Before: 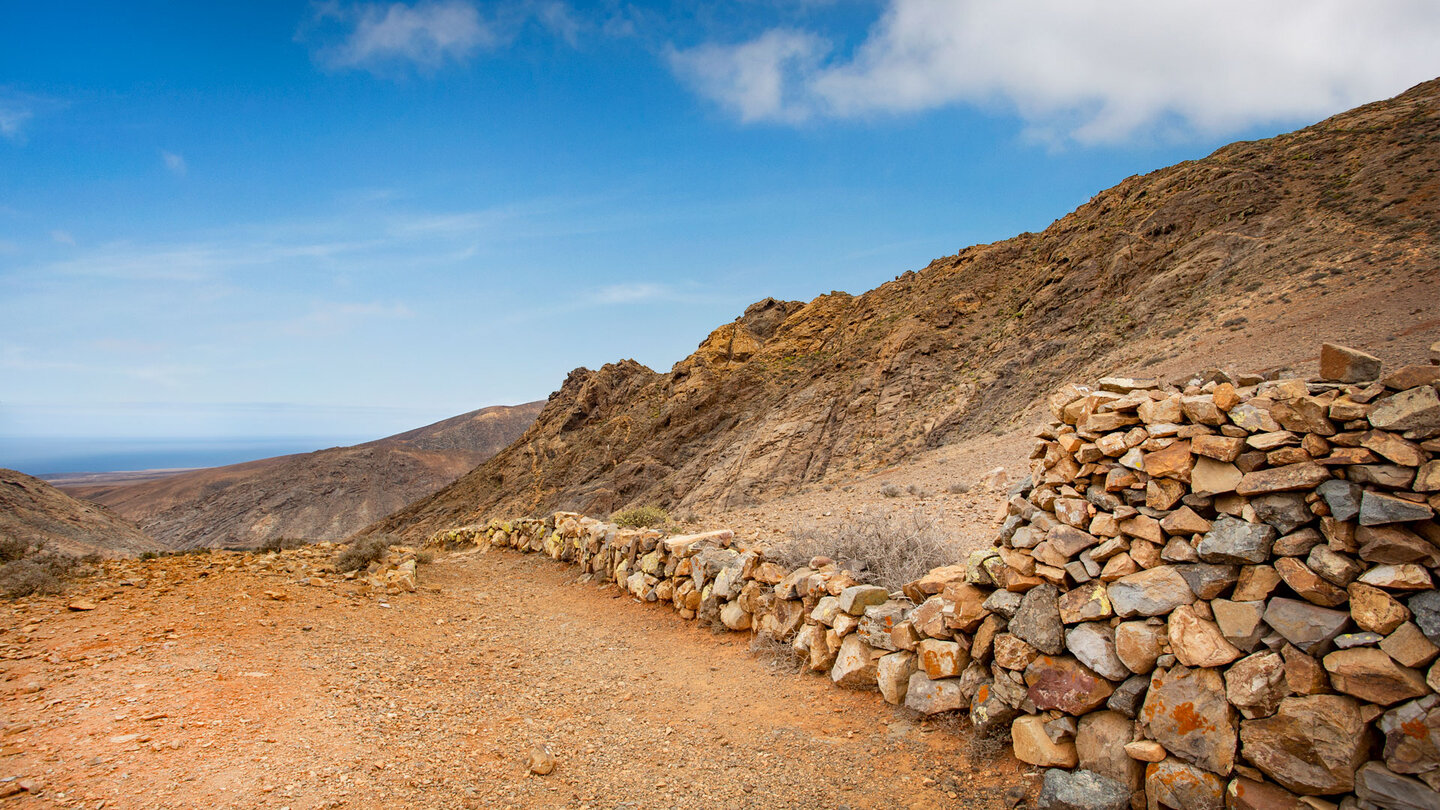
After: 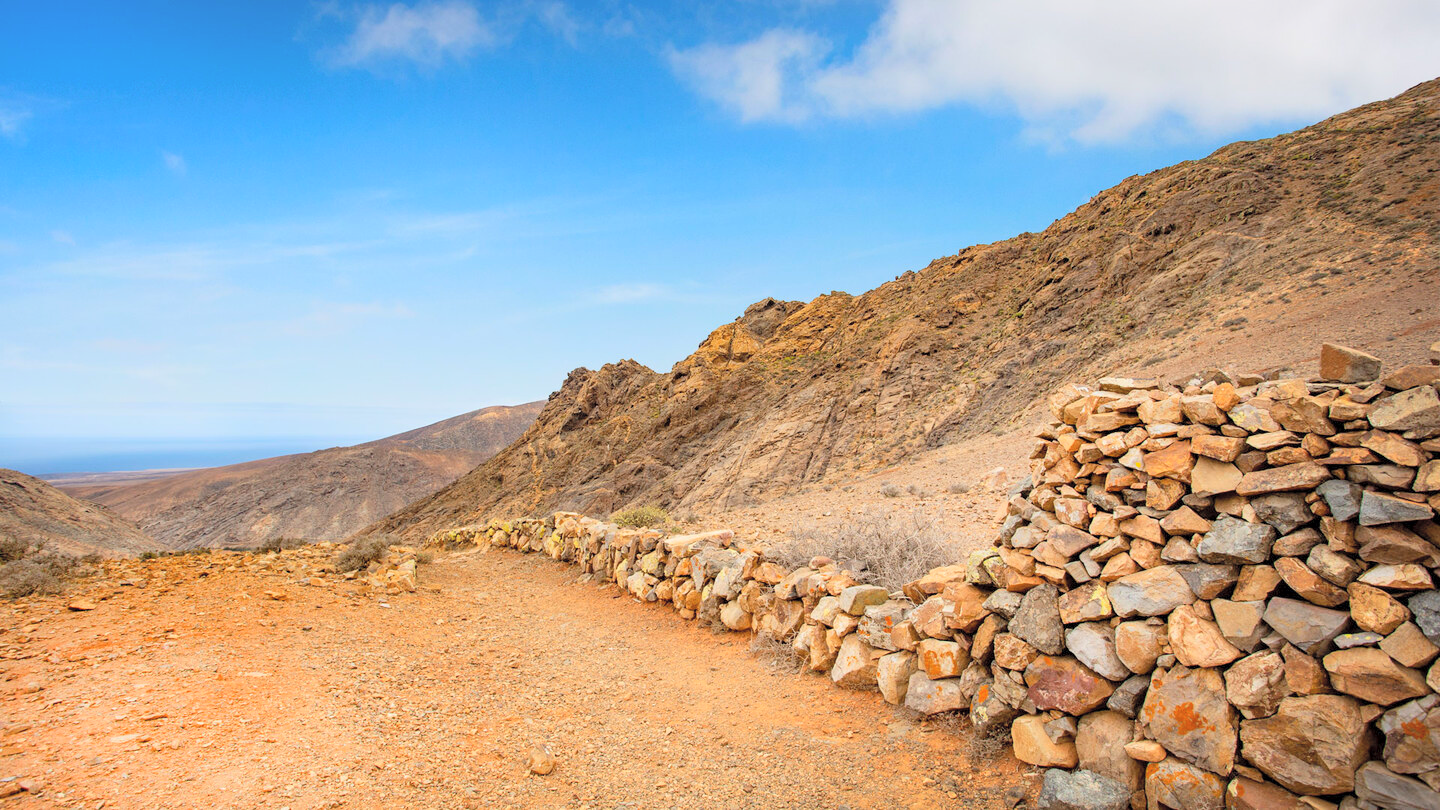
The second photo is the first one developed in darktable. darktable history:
tone equalizer: on, module defaults
contrast brightness saturation: contrast 0.1, brightness 0.3, saturation 0.14
exposure: black level correction 0.001, exposure -0.125 EV, compensate exposure bias true, compensate highlight preservation false
